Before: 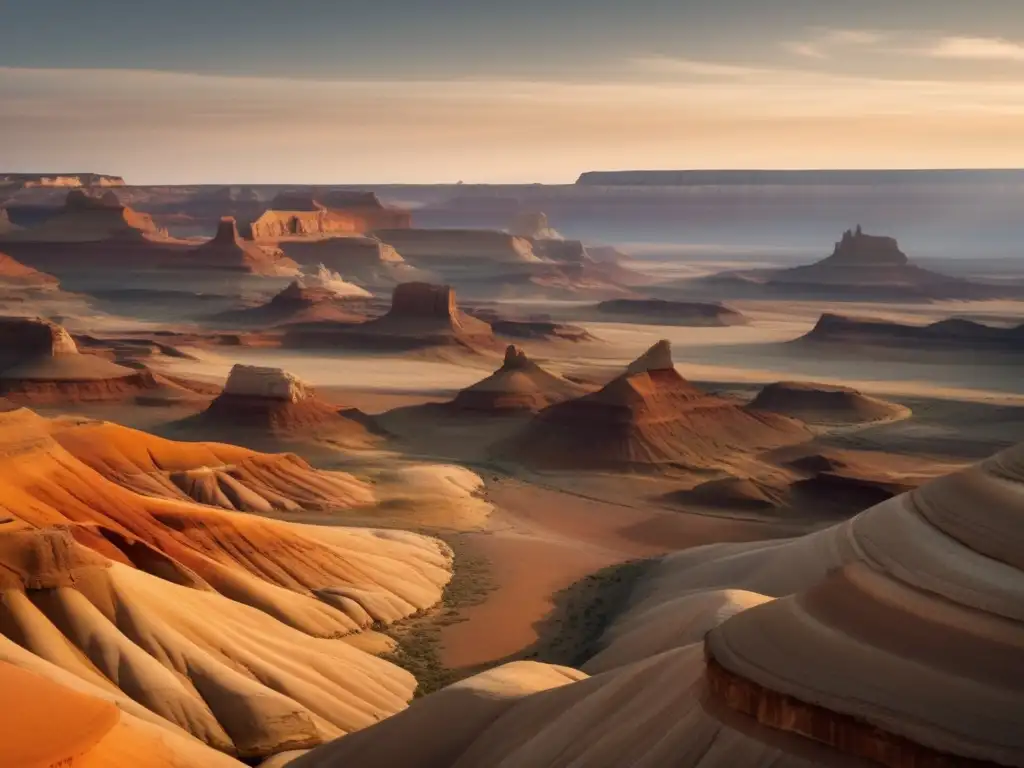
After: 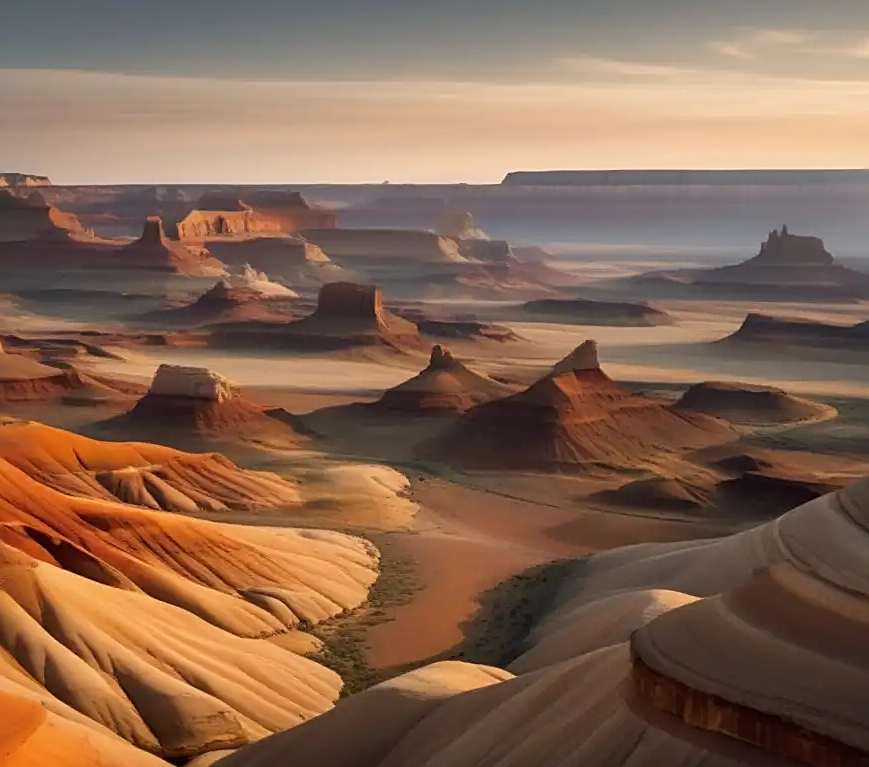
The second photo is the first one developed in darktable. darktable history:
sharpen: on, module defaults
crop: left 7.321%, right 7.786%
